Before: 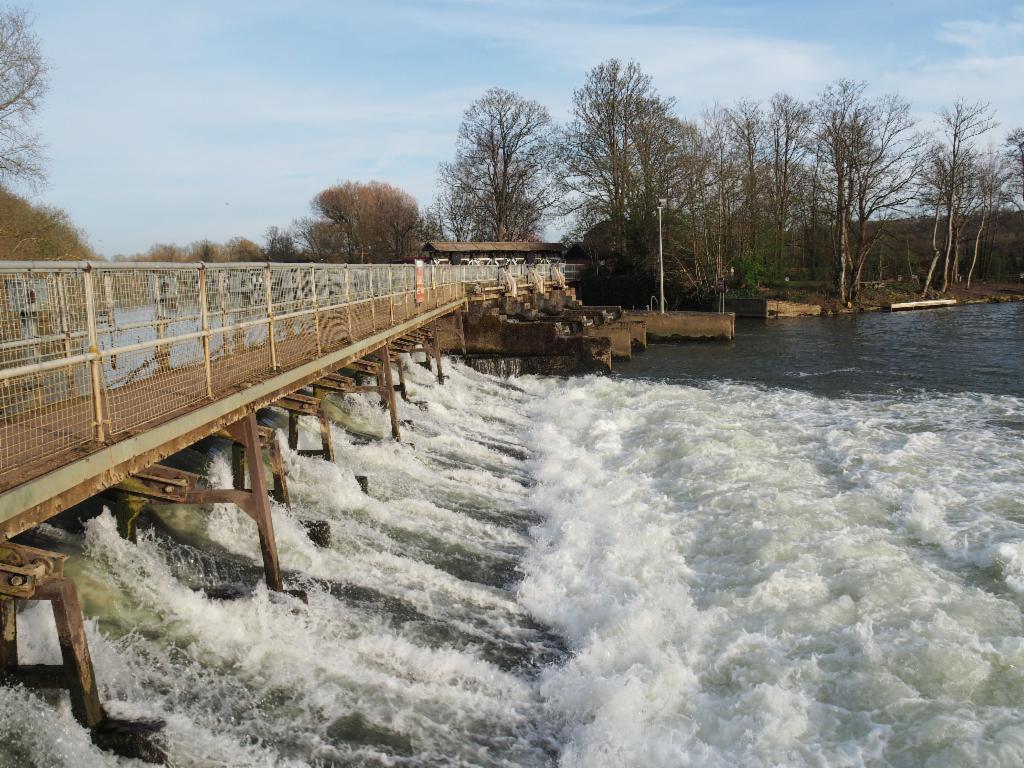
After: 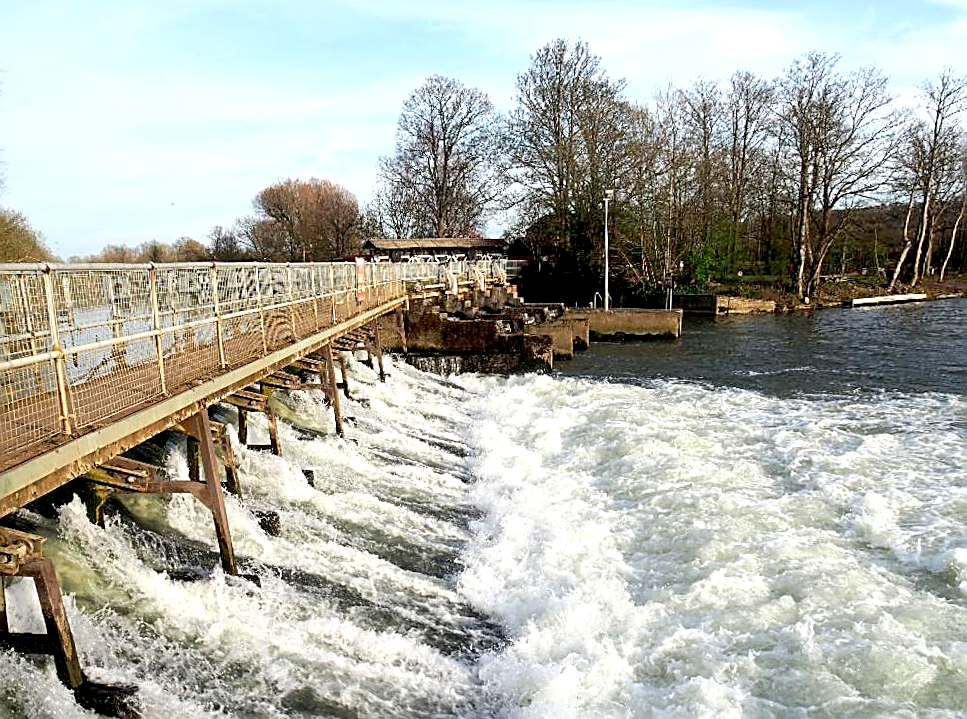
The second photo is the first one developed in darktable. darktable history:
sharpen: amount 0.901
exposure: black level correction 0.012, exposure 0.7 EV, compensate exposure bias true, compensate highlight preservation false
rotate and perspective: rotation 0.062°, lens shift (vertical) 0.115, lens shift (horizontal) -0.133, crop left 0.047, crop right 0.94, crop top 0.061, crop bottom 0.94
